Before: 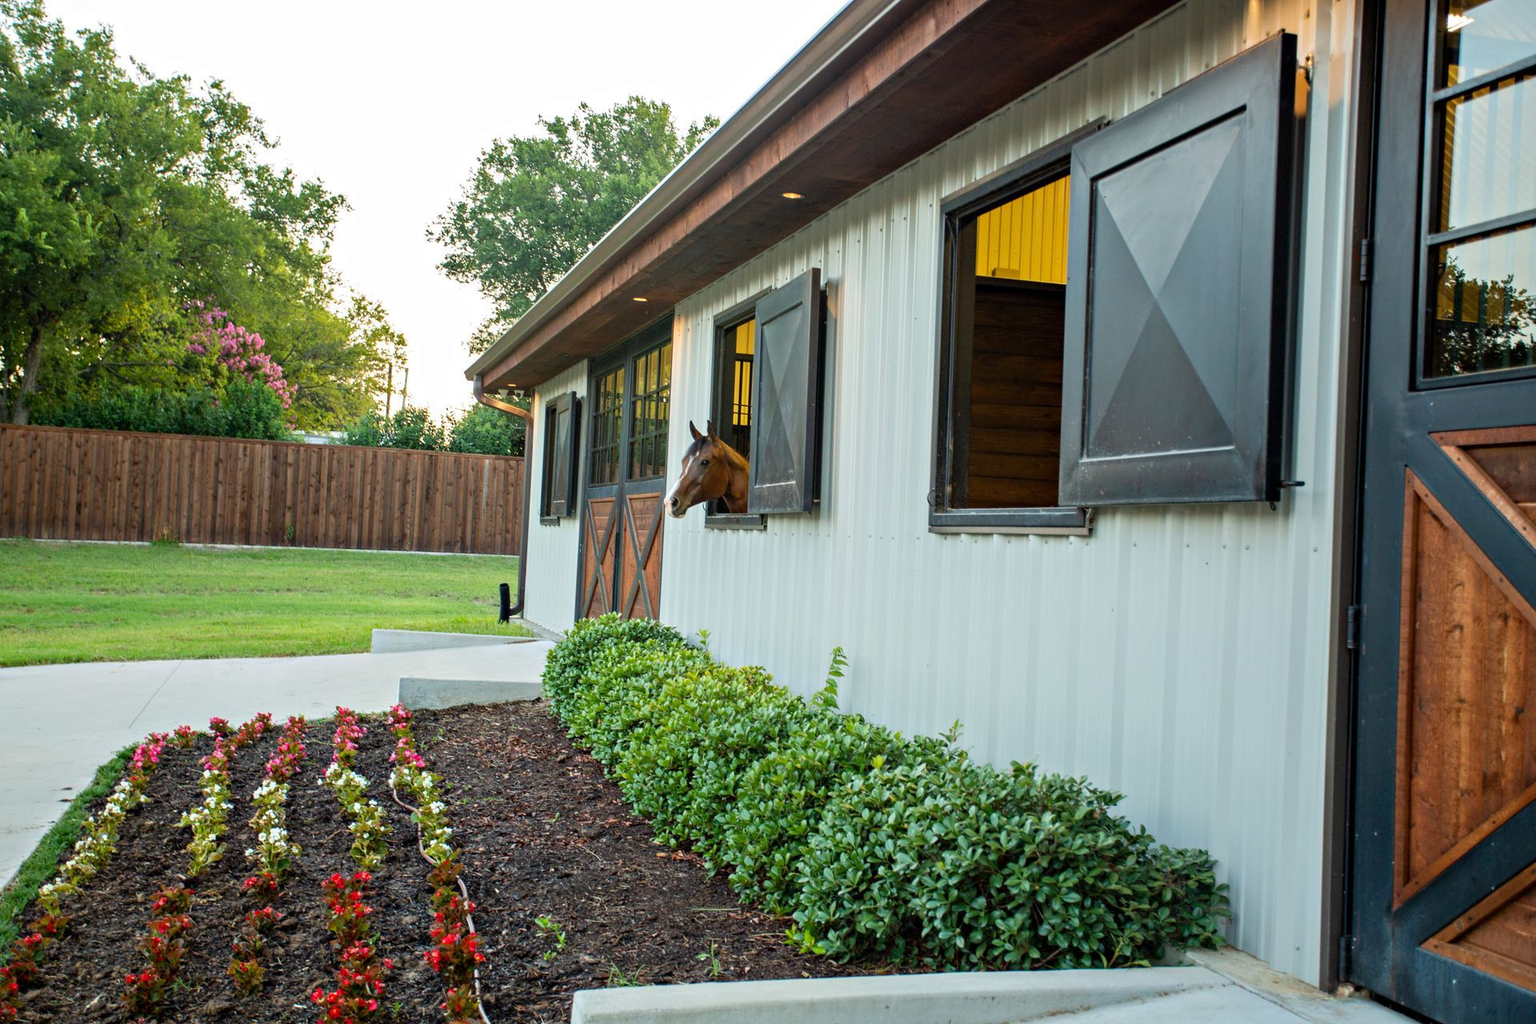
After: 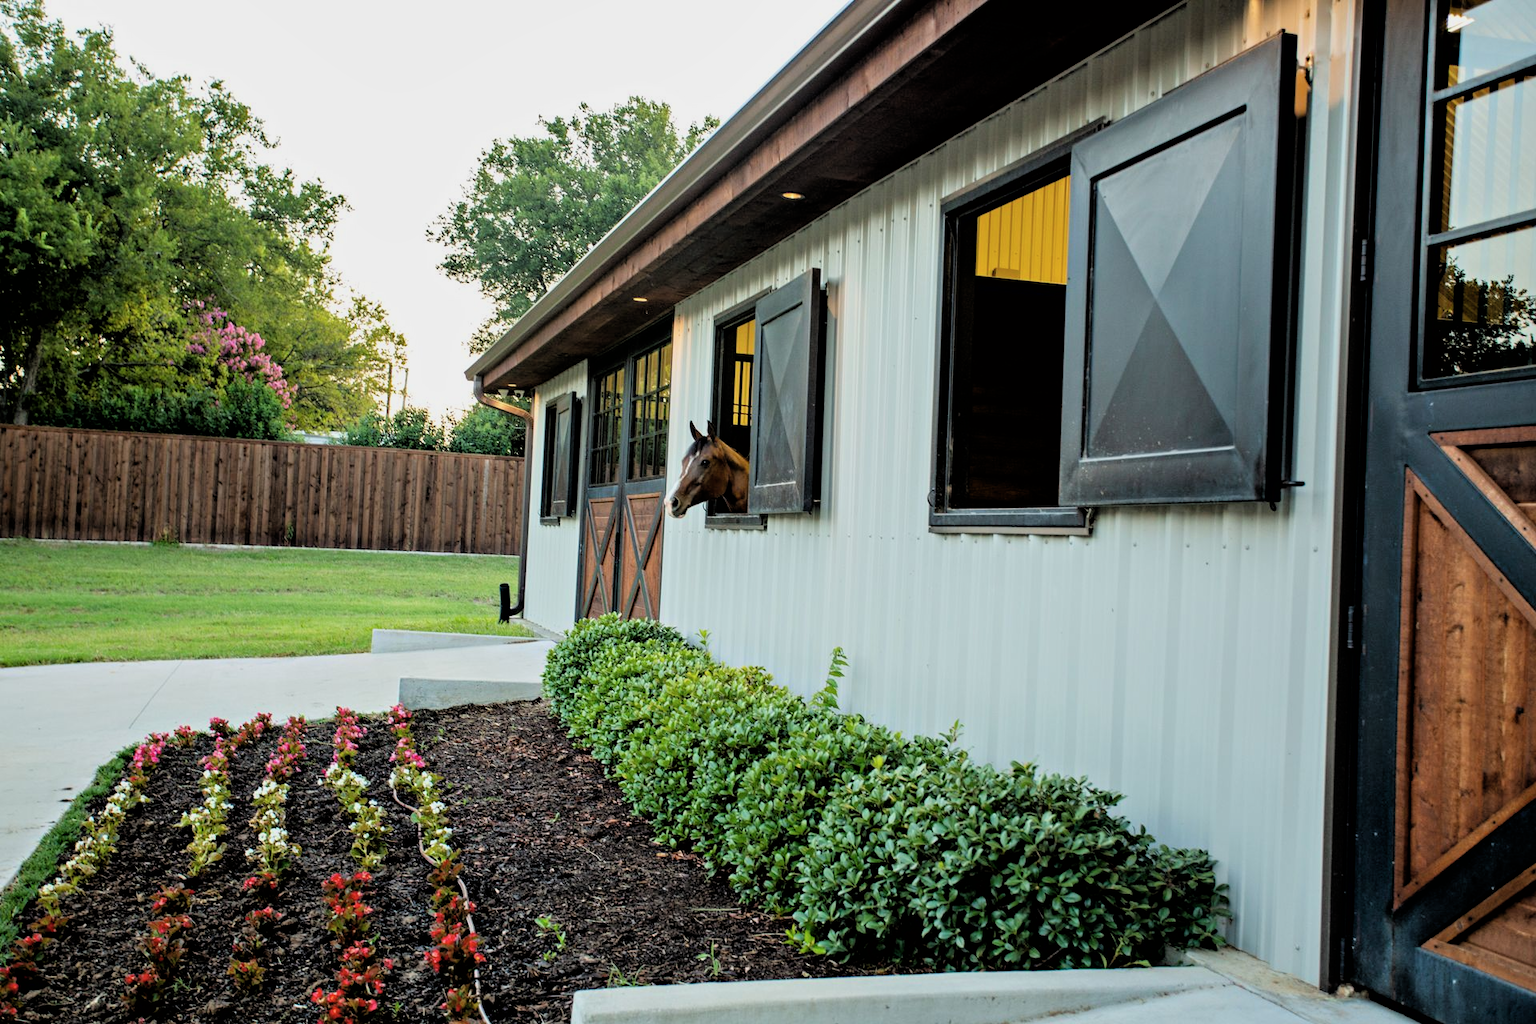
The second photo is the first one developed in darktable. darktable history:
shadows and highlights: shadows 20.22, highlights -20.1, soften with gaussian
filmic rgb: black relative exposure -3.92 EV, white relative exposure 3.14 EV, hardness 2.87, color science v6 (2022)
color zones: curves: ch1 [(0, 0.469) (0.01, 0.469) (0.12, 0.446) (0.248, 0.469) (0.5, 0.5) (0.748, 0.5) (0.99, 0.469) (1, 0.469)]
